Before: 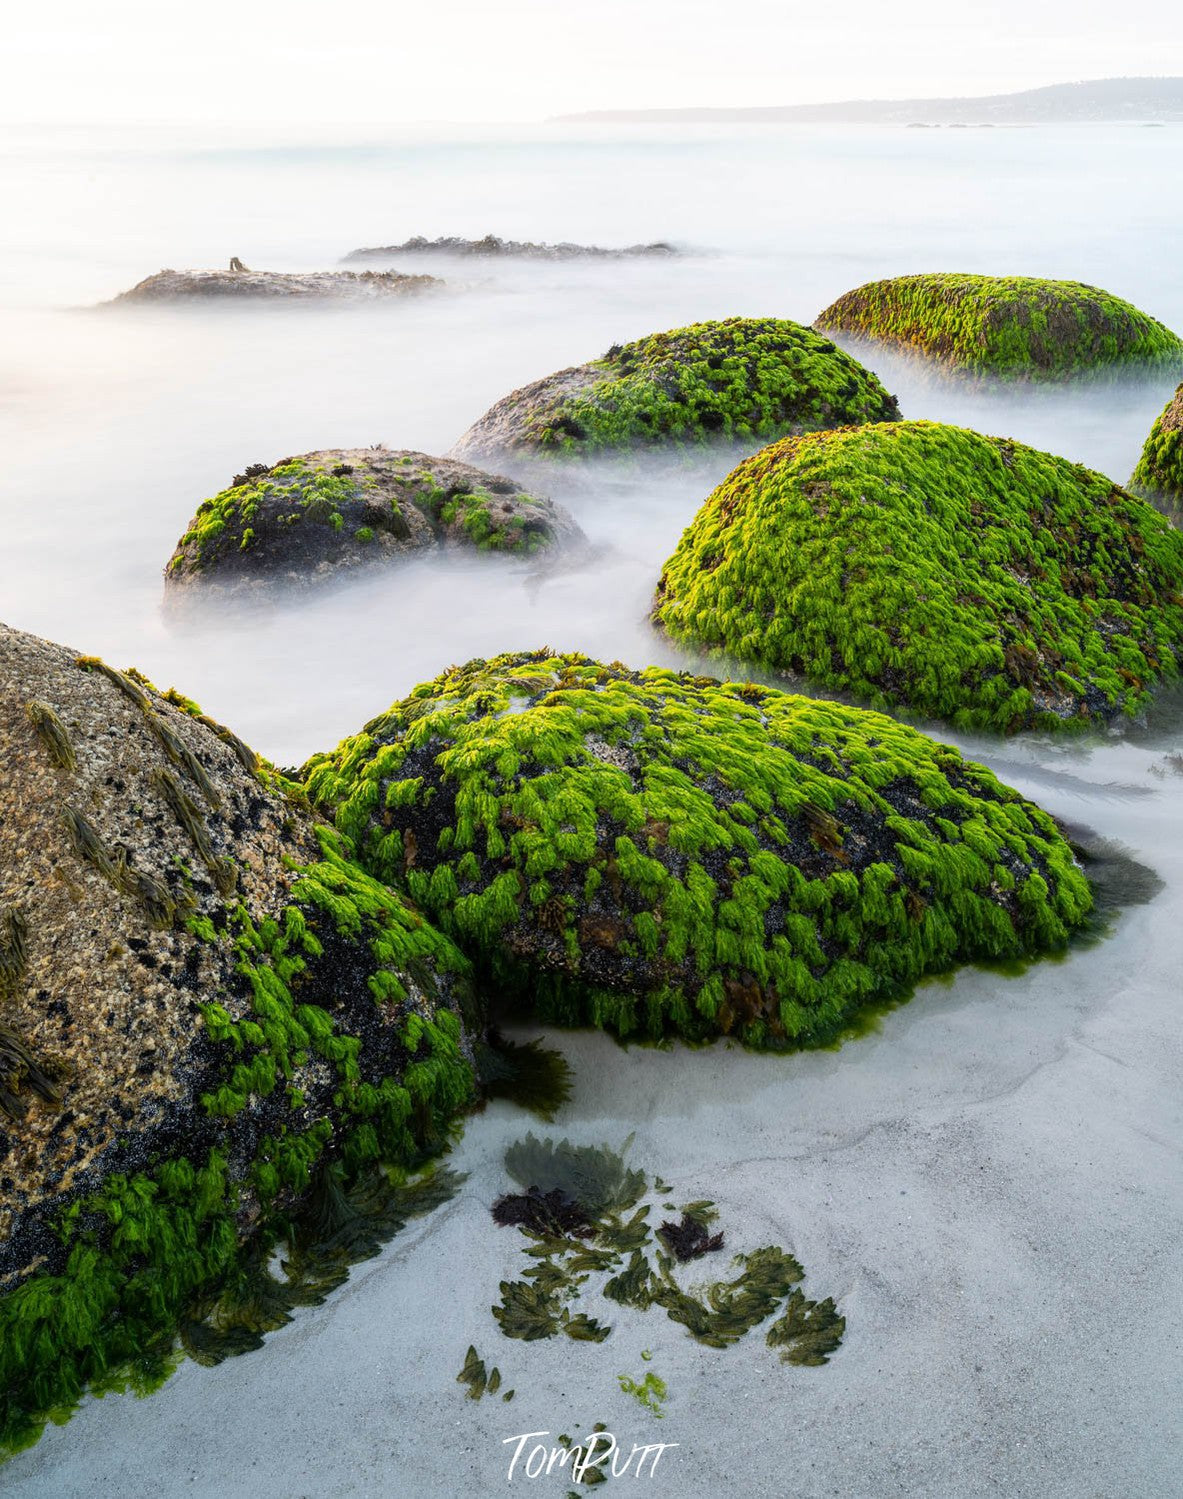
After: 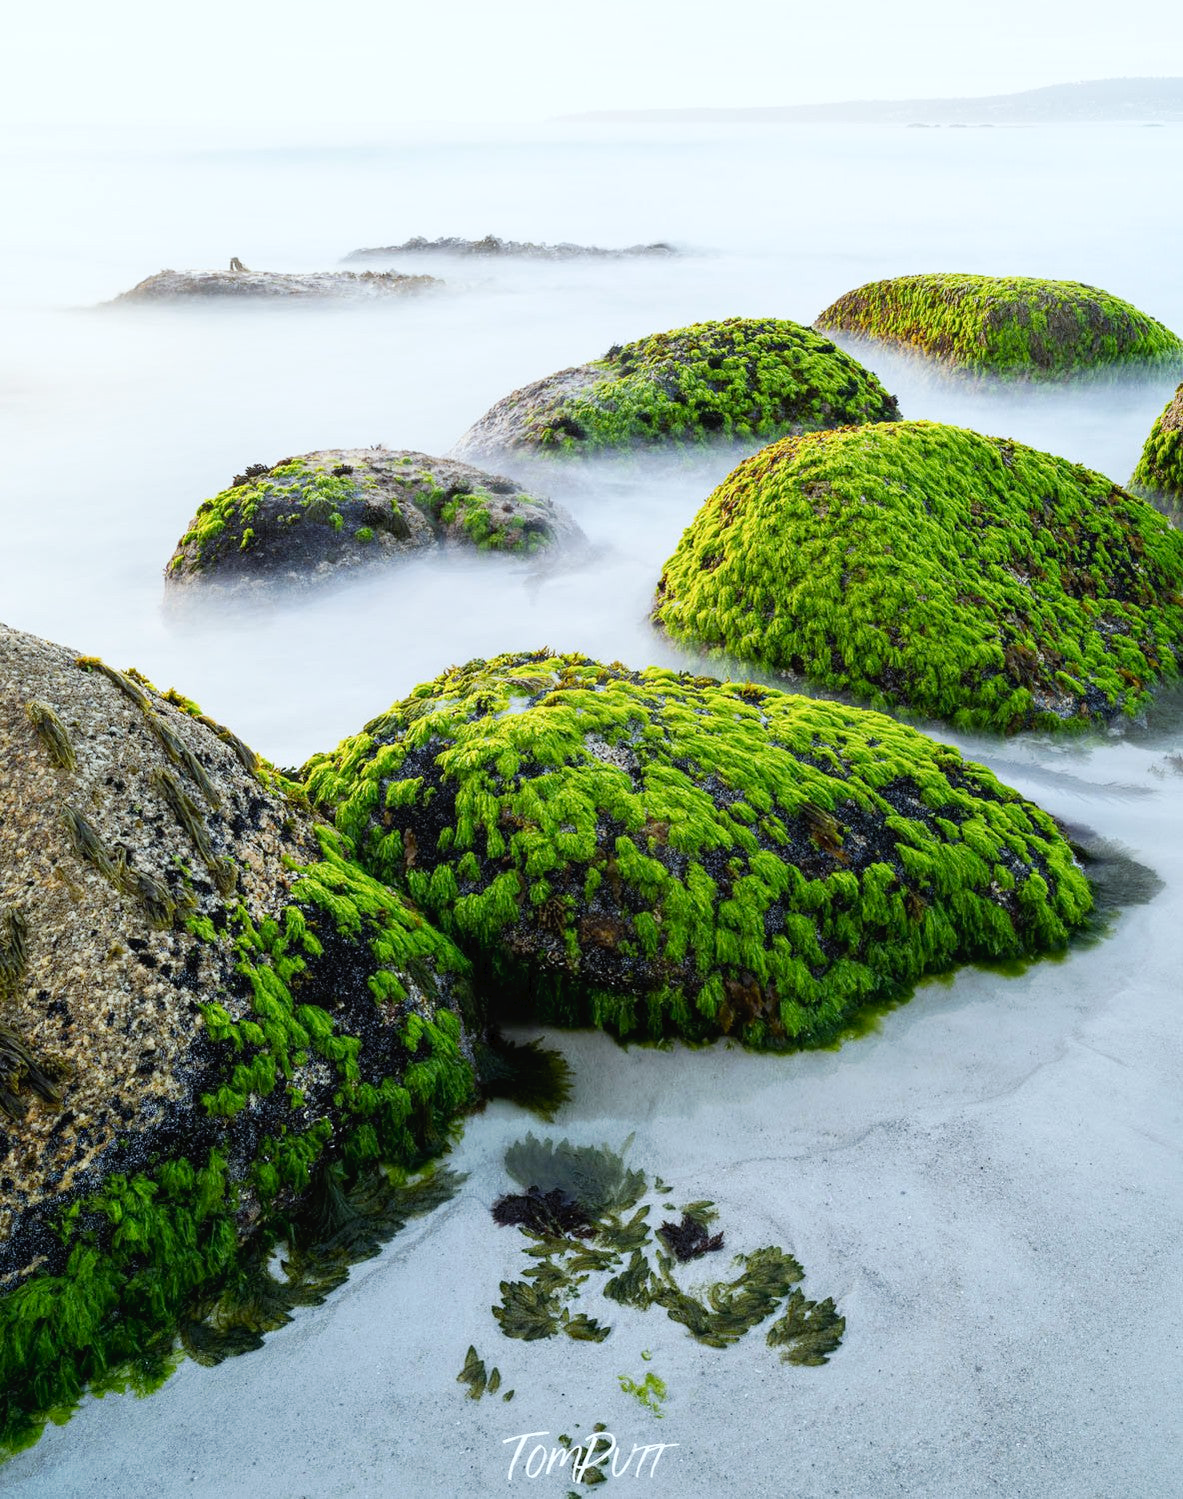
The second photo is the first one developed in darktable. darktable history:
tone curve: curves: ch0 [(0, 0) (0.003, 0.019) (0.011, 0.022) (0.025, 0.025) (0.044, 0.04) (0.069, 0.069) (0.1, 0.108) (0.136, 0.152) (0.177, 0.199) (0.224, 0.26) (0.277, 0.321) (0.335, 0.392) (0.399, 0.472) (0.468, 0.547) (0.543, 0.624) (0.623, 0.713) (0.709, 0.786) (0.801, 0.865) (0.898, 0.939) (1, 1)], preserve colors none
white balance: red 0.925, blue 1.046
